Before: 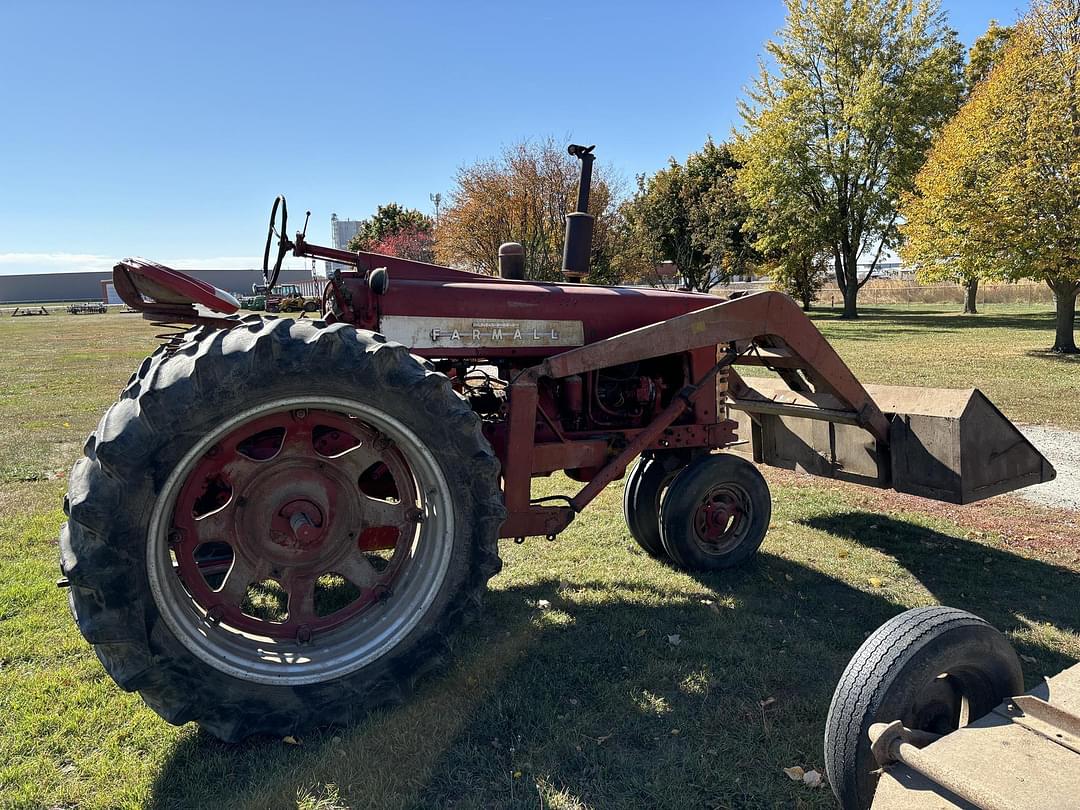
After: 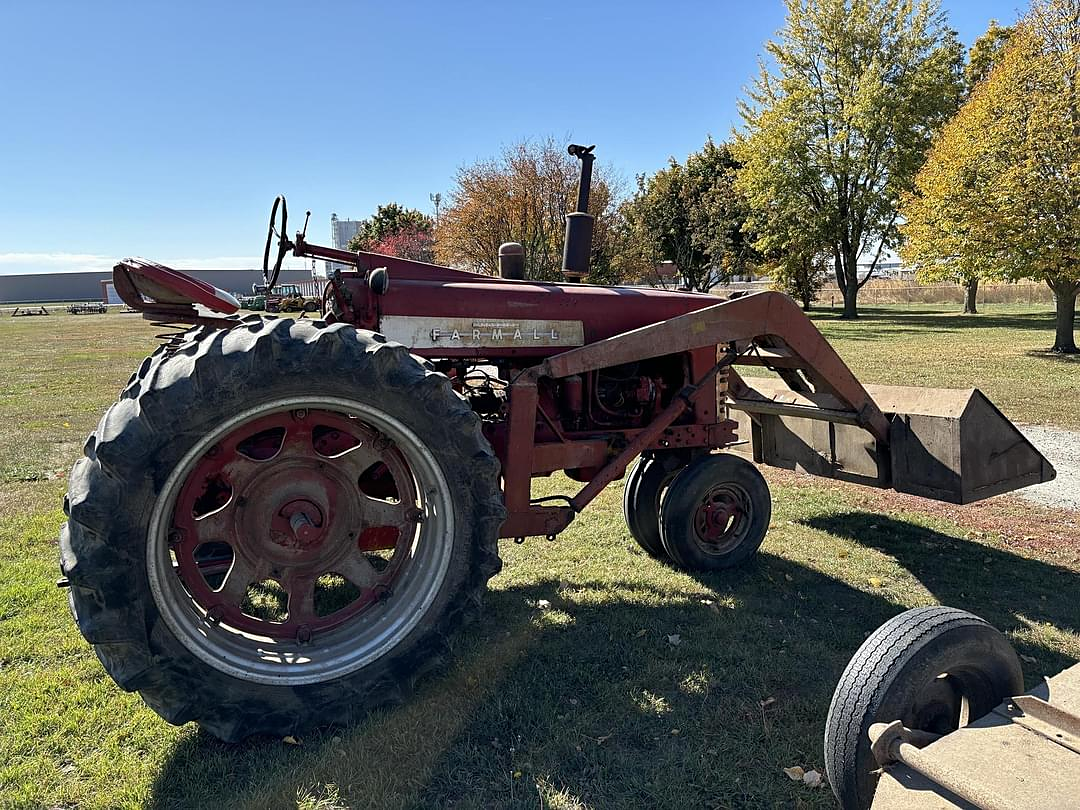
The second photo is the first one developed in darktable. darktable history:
sharpen: amount 0.2
white balance: emerald 1
